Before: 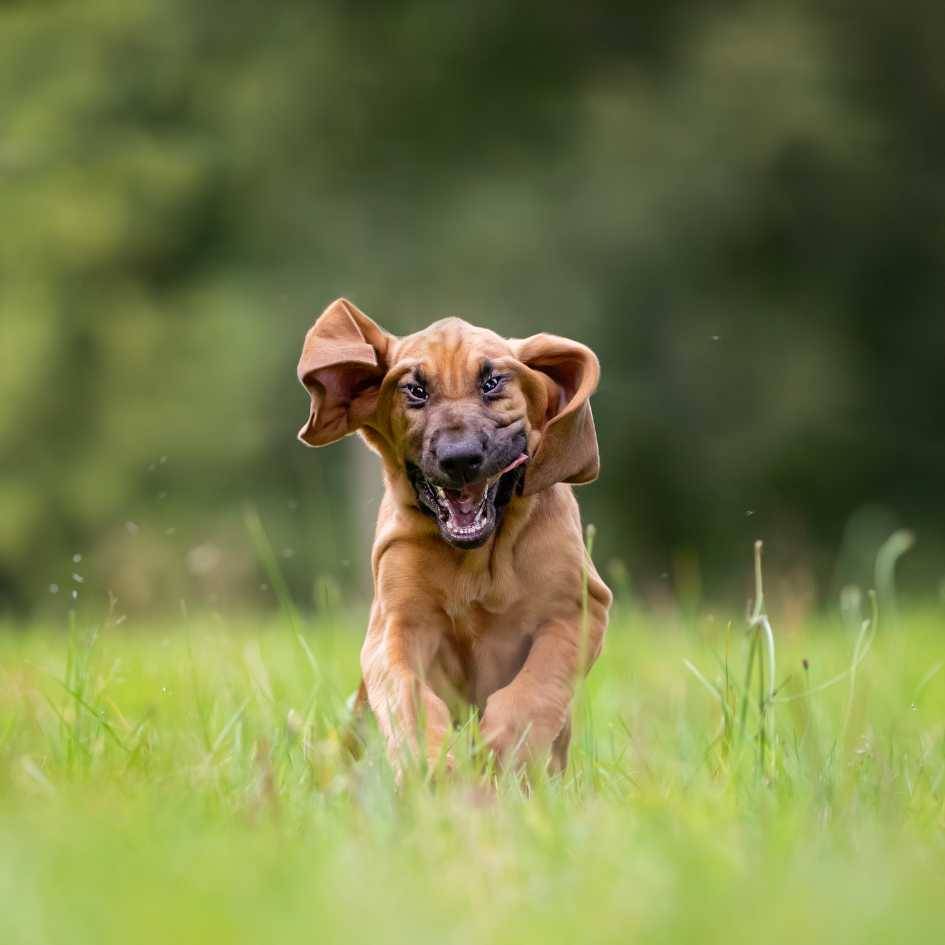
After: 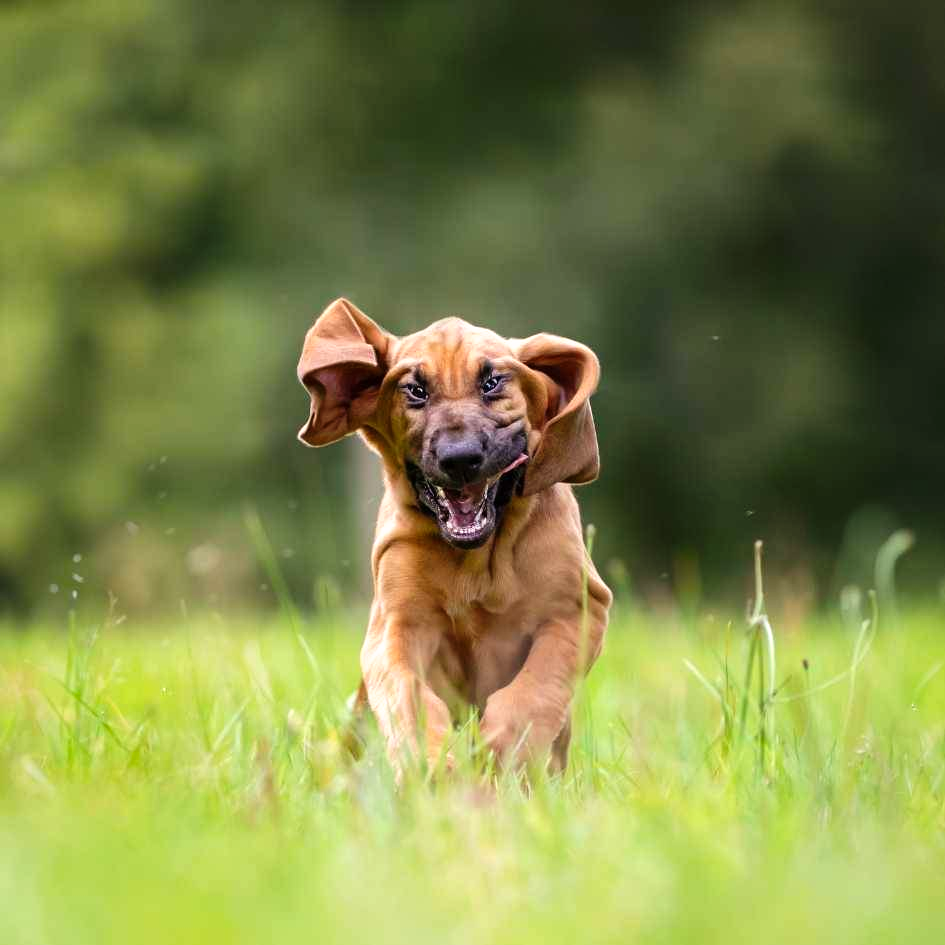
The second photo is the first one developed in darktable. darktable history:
tone curve: curves: ch0 [(0, 0) (0.003, 0.002) (0.011, 0.009) (0.025, 0.02) (0.044, 0.036) (0.069, 0.057) (0.1, 0.081) (0.136, 0.115) (0.177, 0.153) (0.224, 0.202) (0.277, 0.264) (0.335, 0.333) (0.399, 0.409) (0.468, 0.491) (0.543, 0.58) (0.623, 0.675) (0.709, 0.777) (0.801, 0.88) (0.898, 0.98) (1, 1)], preserve colors none
